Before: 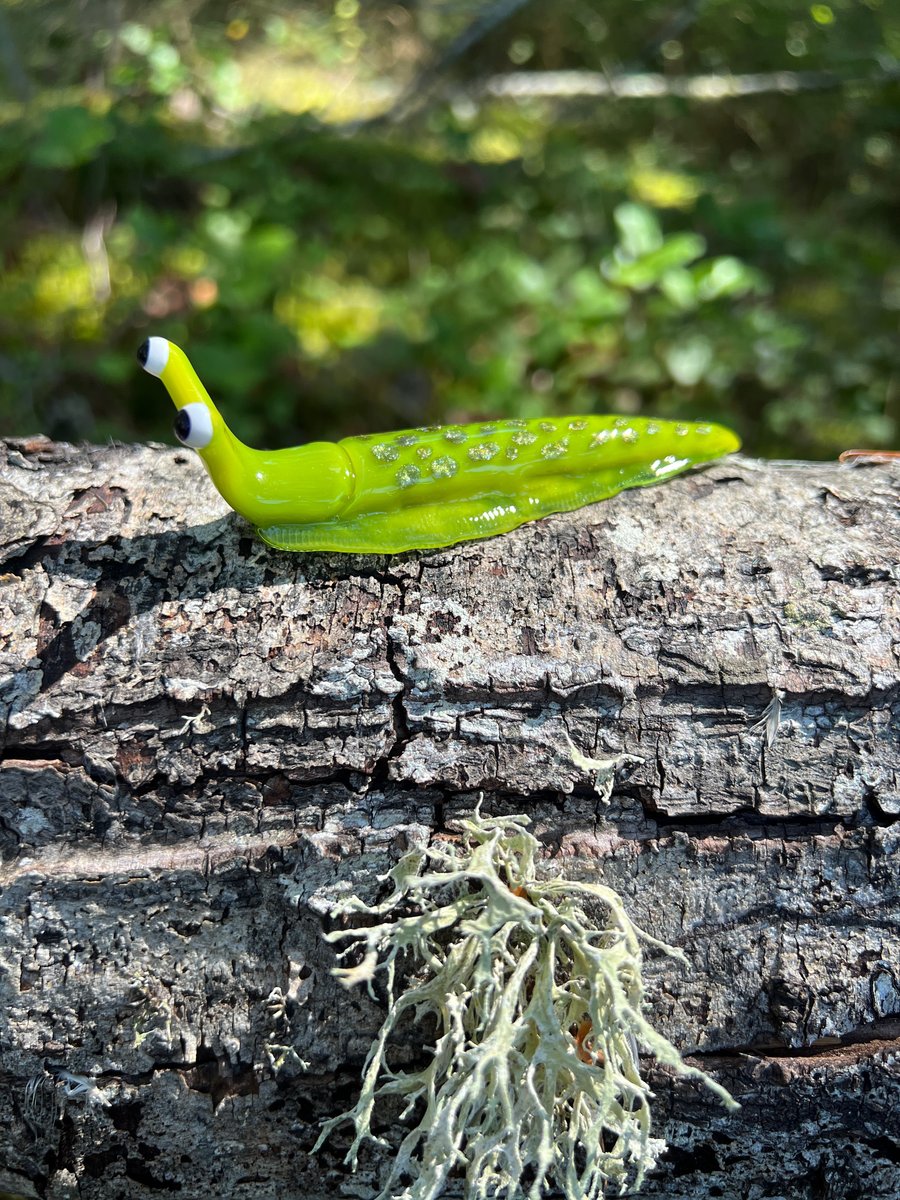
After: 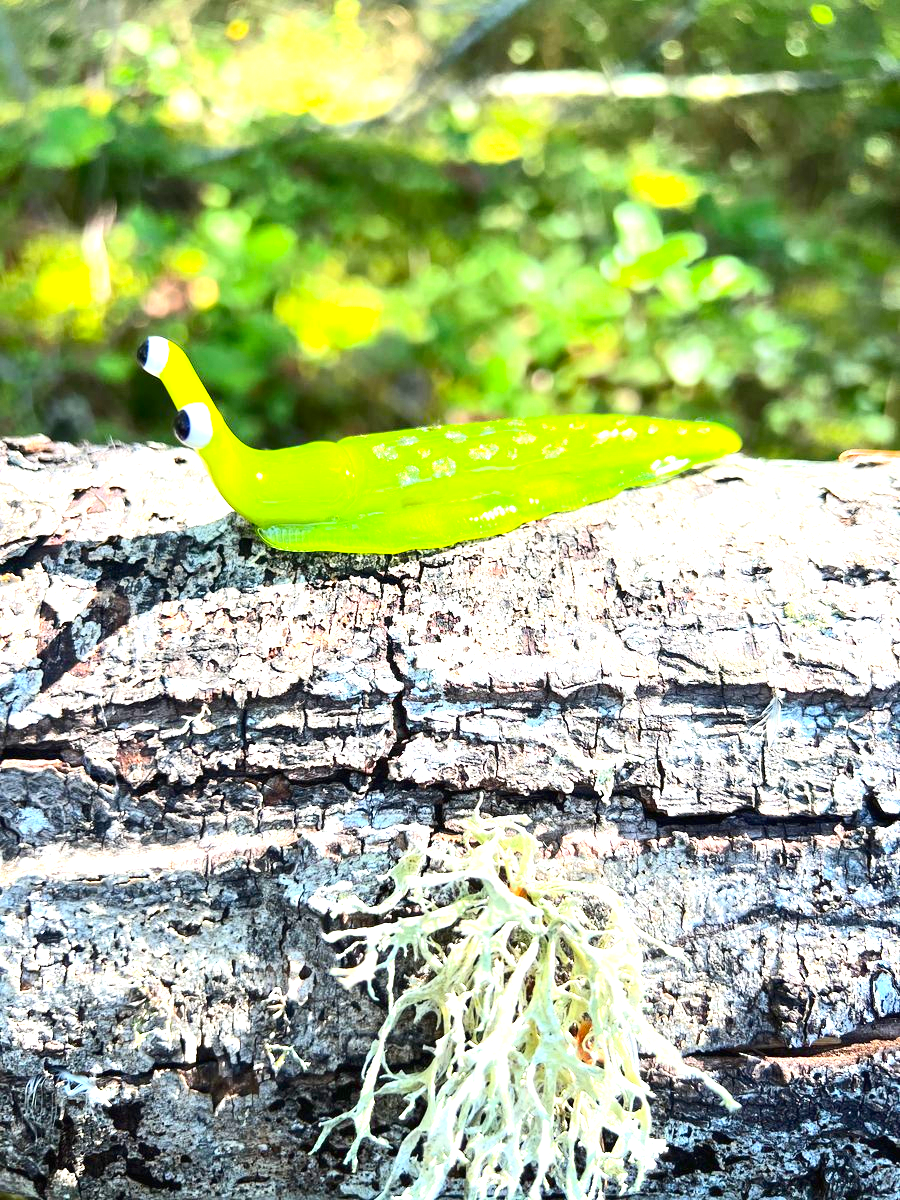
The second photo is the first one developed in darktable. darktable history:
exposure: black level correction 0, exposure 1.741 EV, compensate exposure bias true, compensate highlight preservation false
contrast brightness saturation: contrast 0.23, brightness 0.1, saturation 0.29
